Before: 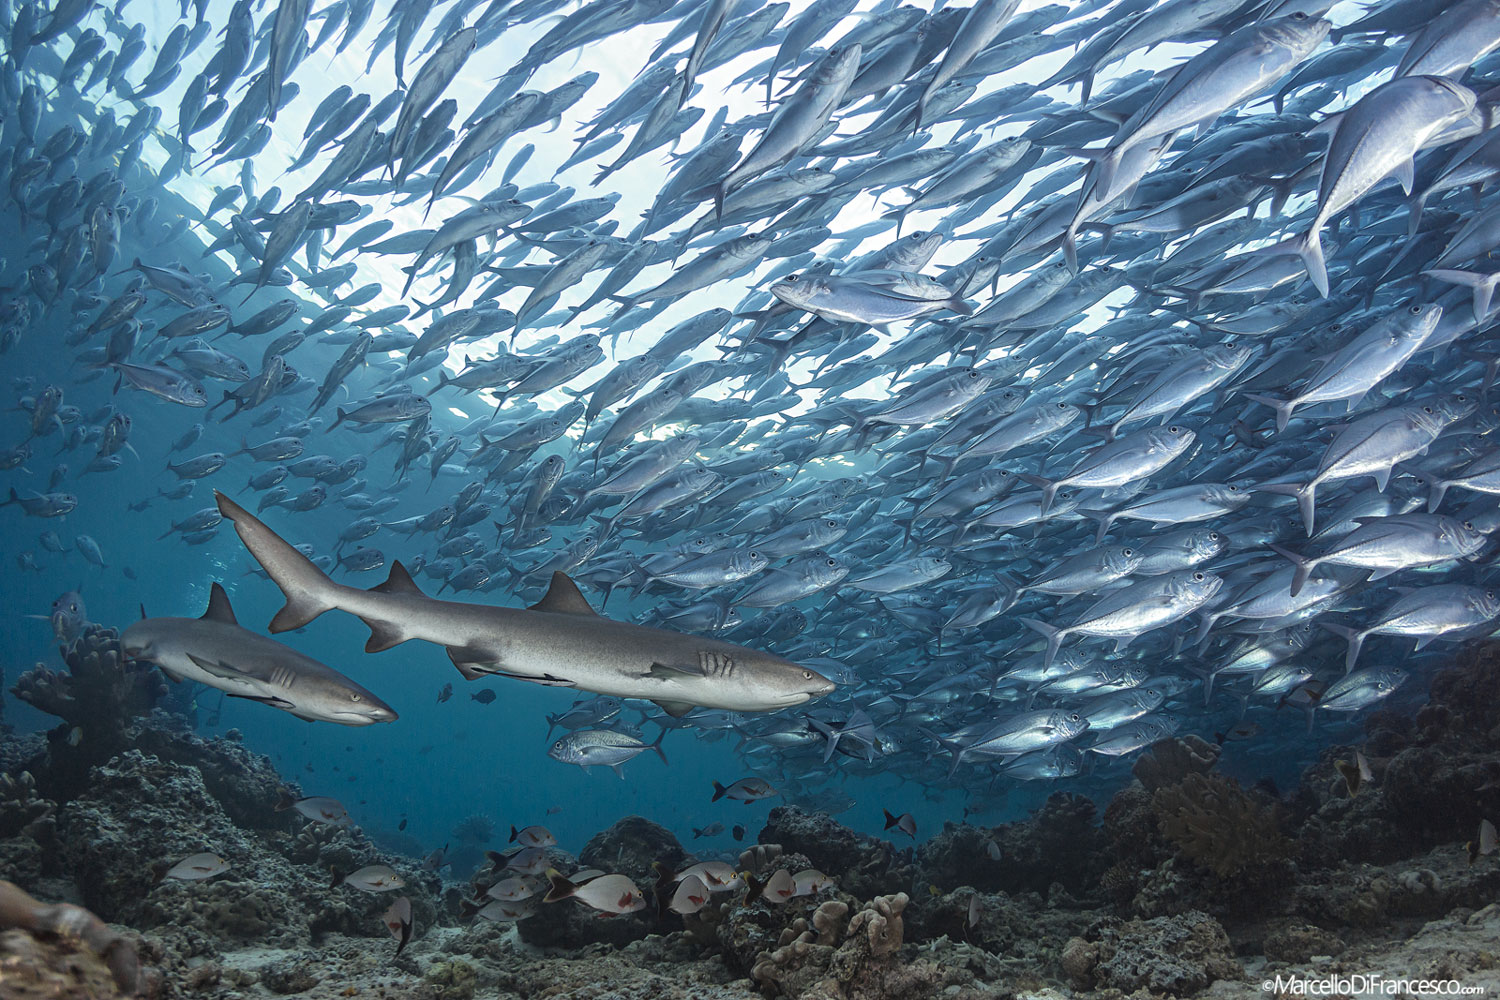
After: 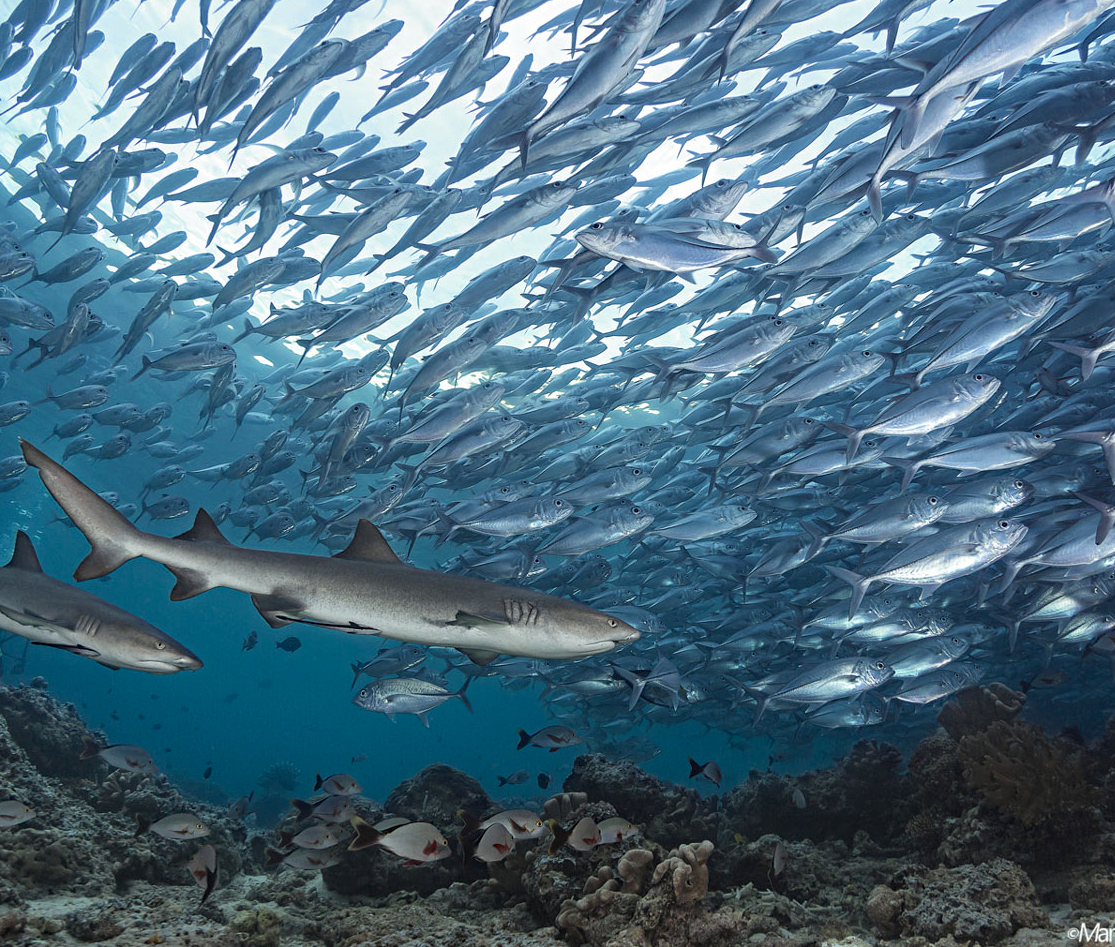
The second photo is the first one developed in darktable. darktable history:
crop and rotate: left 13.022%, top 5.257%, right 12.601%
haze removal: compatibility mode true, adaptive false
